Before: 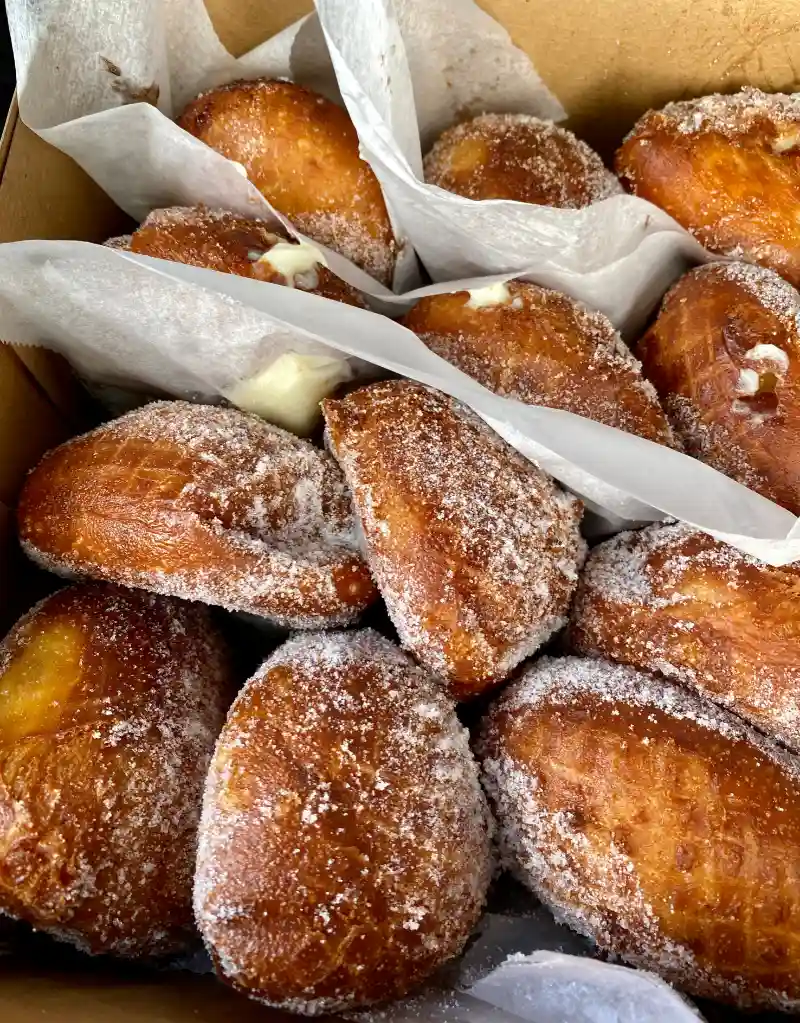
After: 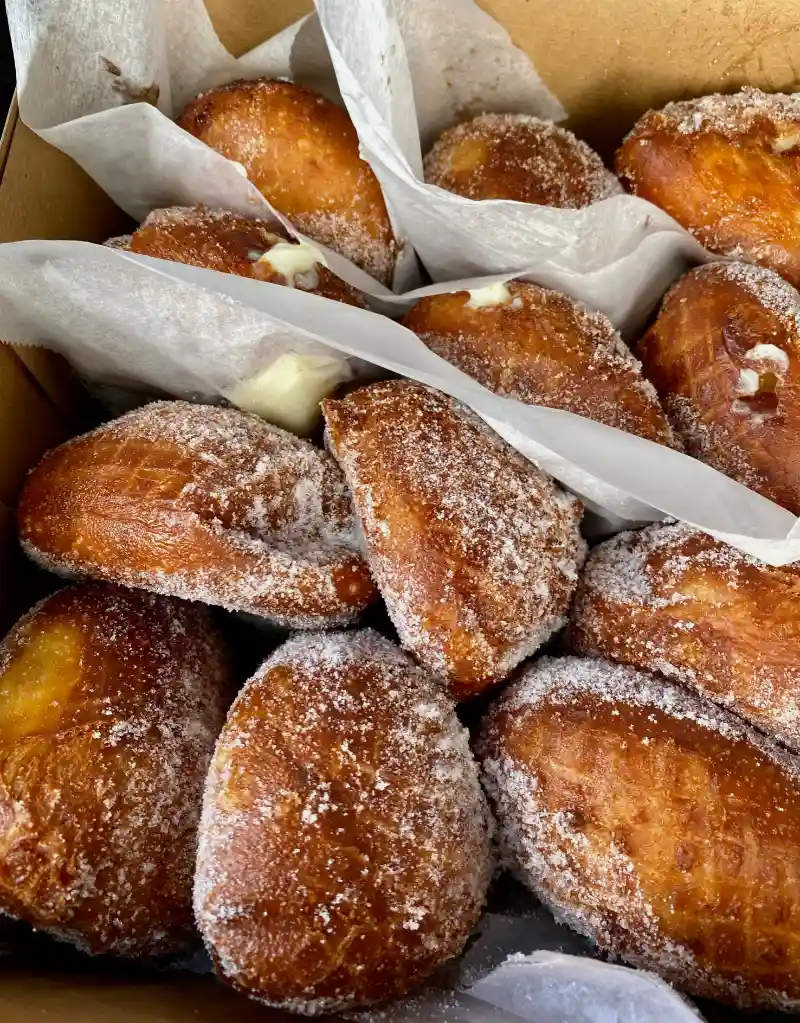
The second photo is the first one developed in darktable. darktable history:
exposure: exposure -0.146 EV, compensate exposure bias true, compensate highlight preservation false
